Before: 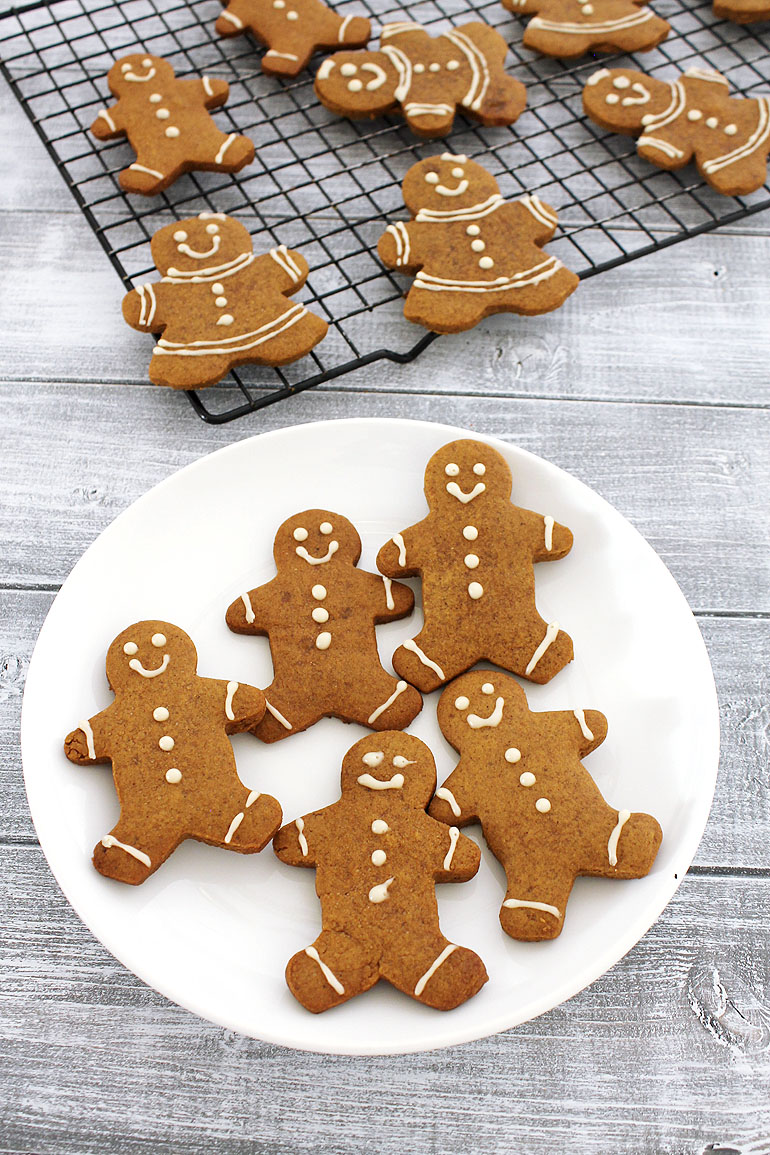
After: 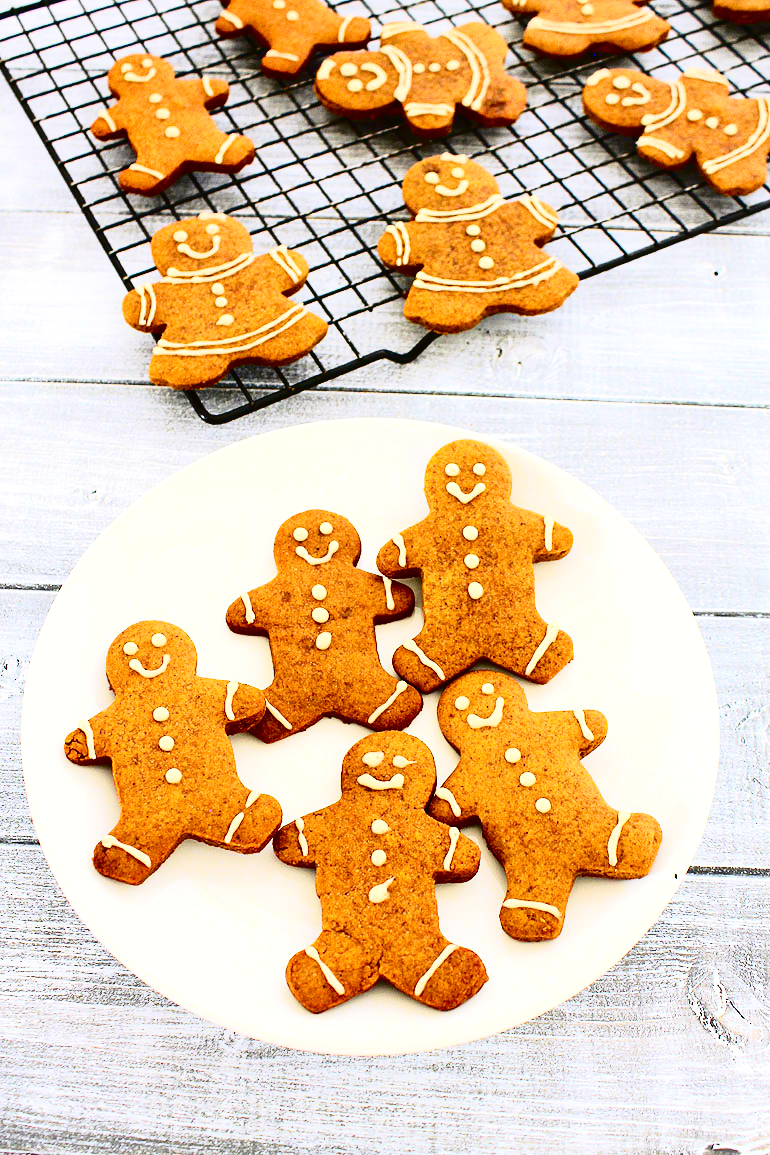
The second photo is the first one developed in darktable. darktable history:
contrast brightness saturation: contrast 0.339, brightness -0.085, saturation 0.167
tone curve: curves: ch0 [(0, 0.021) (0.049, 0.044) (0.152, 0.14) (0.328, 0.377) (0.473, 0.543) (0.641, 0.705) (0.85, 0.894) (1, 0.969)]; ch1 [(0, 0) (0.302, 0.331) (0.427, 0.433) (0.472, 0.47) (0.502, 0.503) (0.527, 0.521) (0.564, 0.58) (0.614, 0.626) (0.677, 0.701) (0.859, 0.885) (1, 1)]; ch2 [(0, 0) (0.33, 0.301) (0.447, 0.44) (0.487, 0.496) (0.502, 0.516) (0.535, 0.563) (0.565, 0.593) (0.618, 0.628) (1, 1)], color space Lab, independent channels, preserve colors none
exposure: exposure 0.524 EV, compensate highlight preservation false
color balance rgb: perceptual saturation grading › global saturation 27.586%, perceptual saturation grading › highlights -24.928%, perceptual saturation grading › shadows 26.121%, global vibrance 20%
